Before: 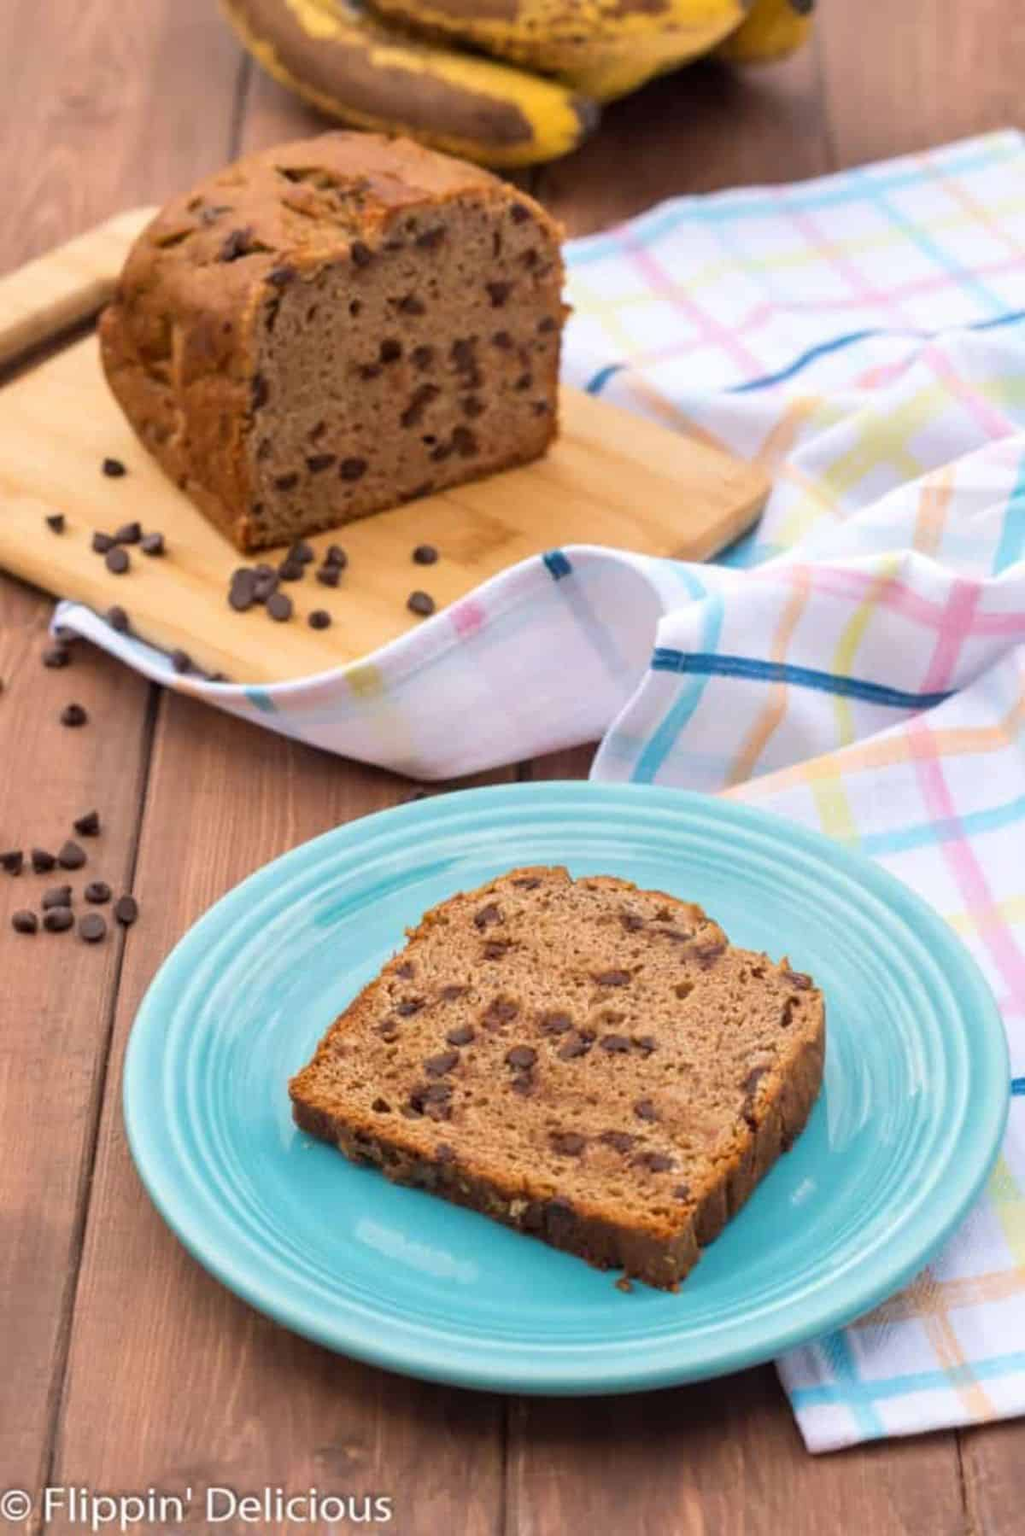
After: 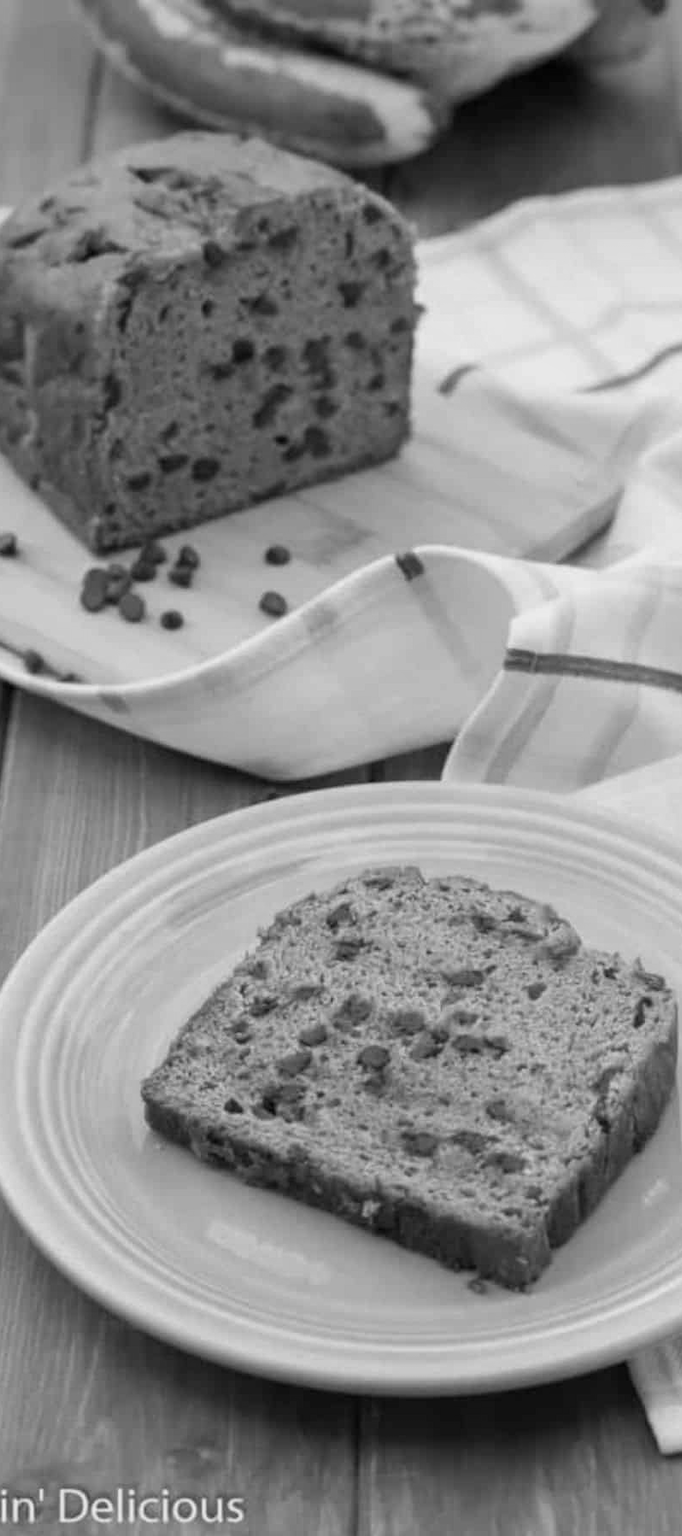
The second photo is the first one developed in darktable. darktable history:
monochrome: a -92.57, b 58.91
crop and rotate: left 14.436%, right 18.898%
